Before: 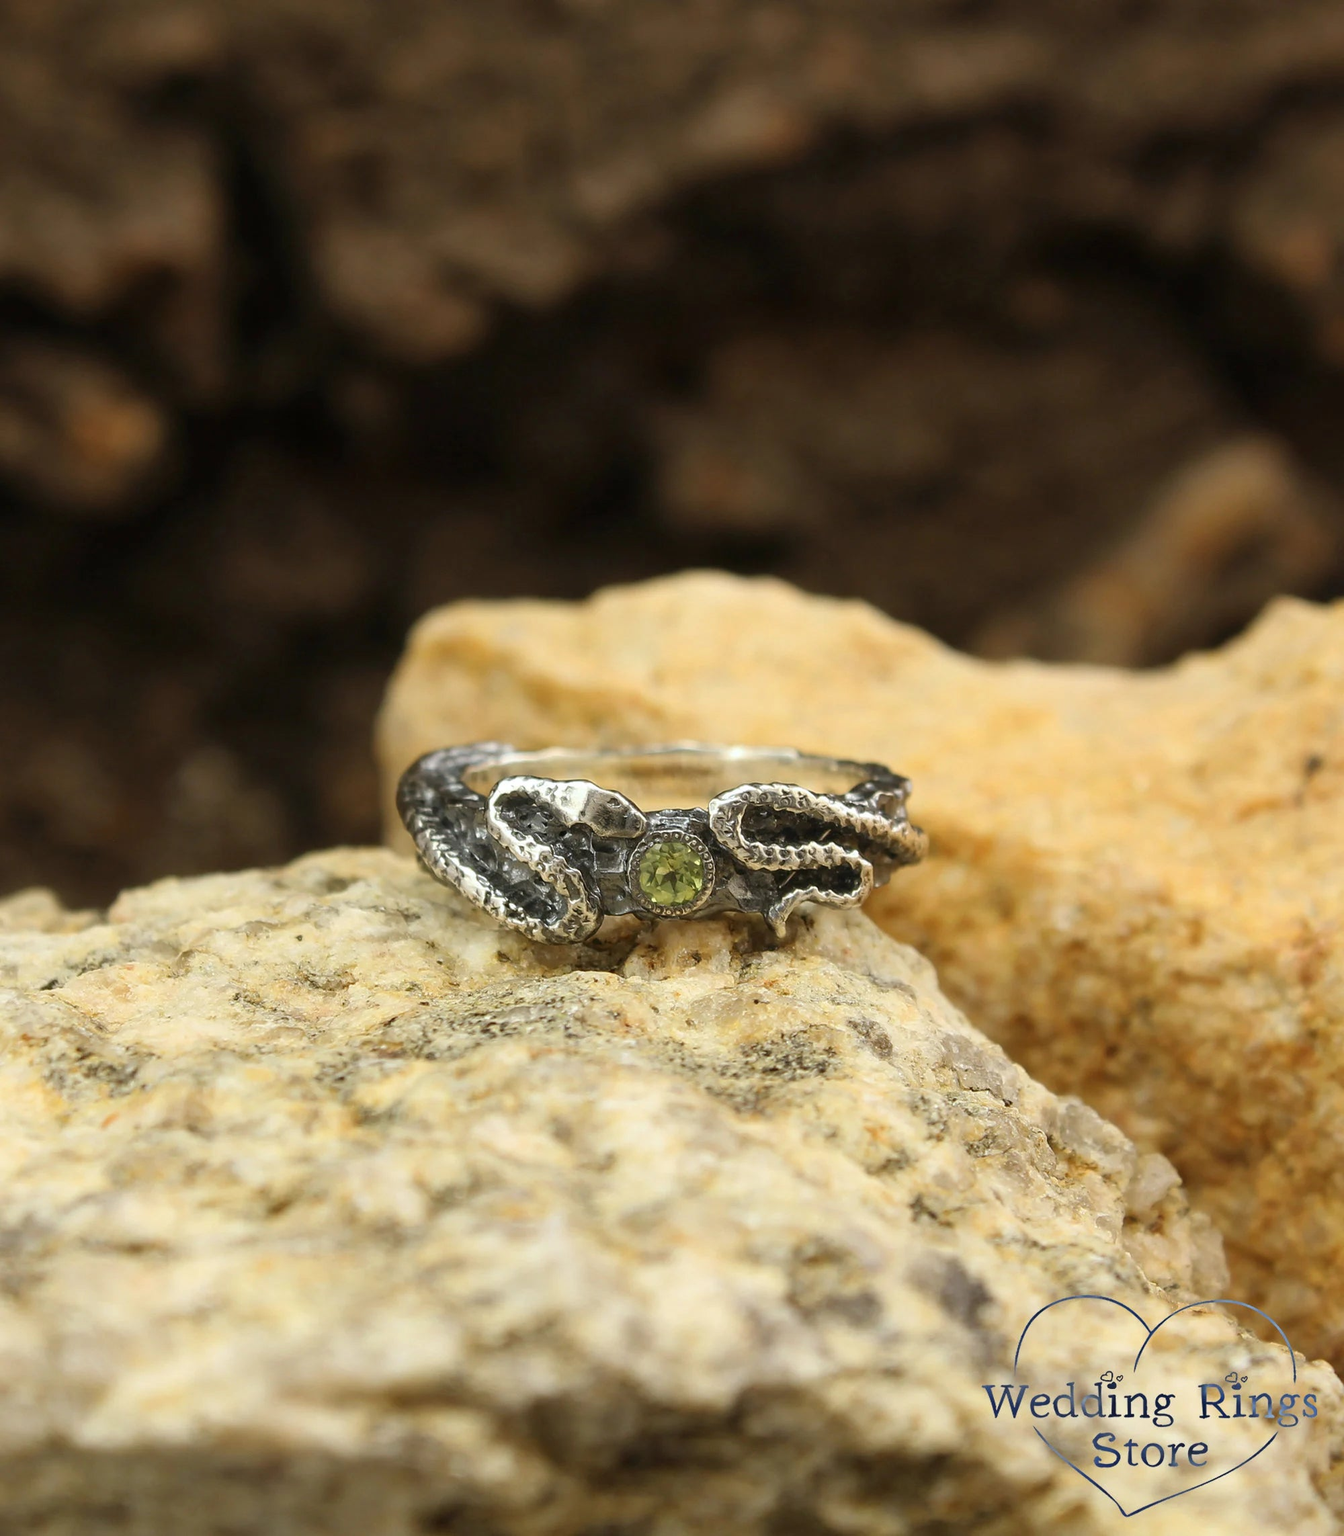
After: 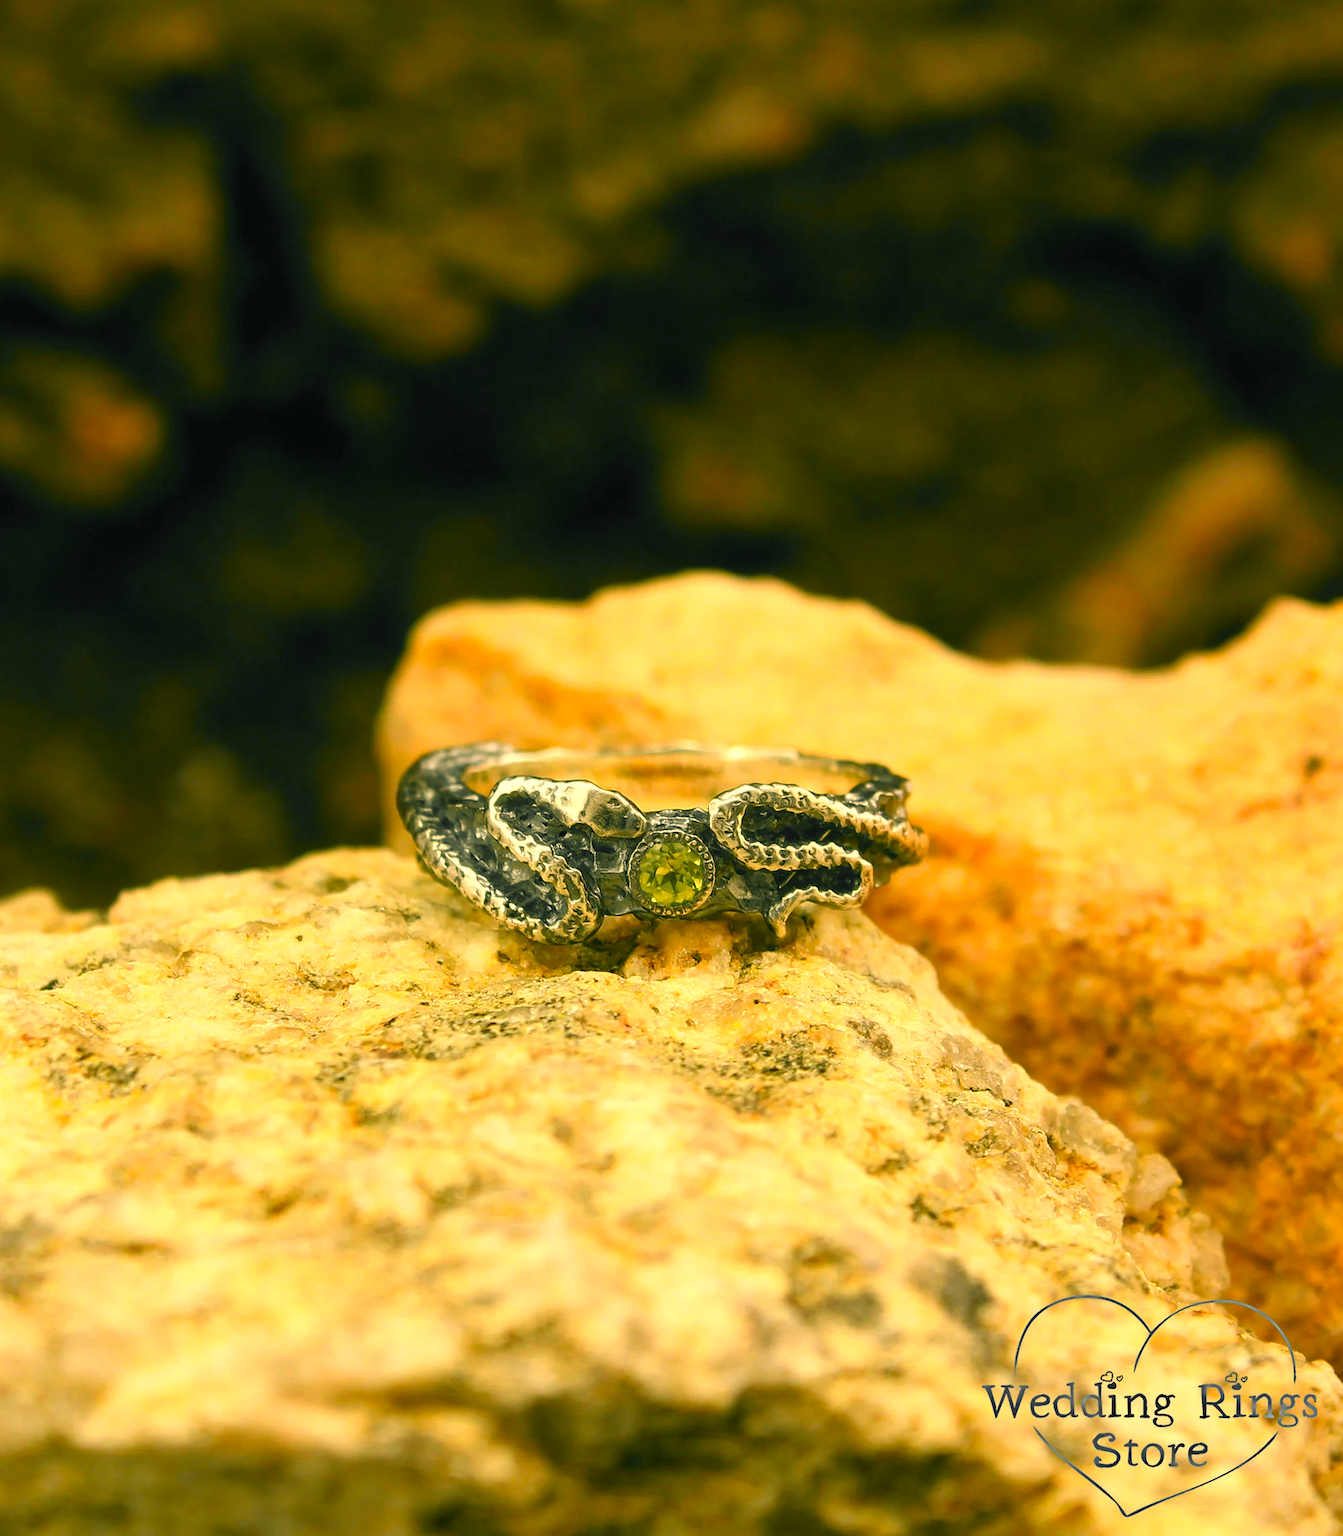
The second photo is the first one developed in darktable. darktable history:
color correction: highlights a* 5.3, highlights b* 24.26, shadows a* -15.58, shadows b* 4.02
color balance: mode lift, gamma, gain (sRGB), lift [1, 0.99, 1.01, 0.992], gamma [1, 1.037, 0.974, 0.963]
color zones: curves: ch0 [(0.257, 0.558) (0.75, 0.565)]; ch1 [(0.004, 0.857) (0.14, 0.416) (0.257, 0.695) (0.442, 0.032) (0.736, 0.266) (0.891, 0.741)]; ch2 [(0, 0.623) (0.112, 0.436) (0.271, 0.474) (0.516, 0.64) (0.743, 0.286)]
